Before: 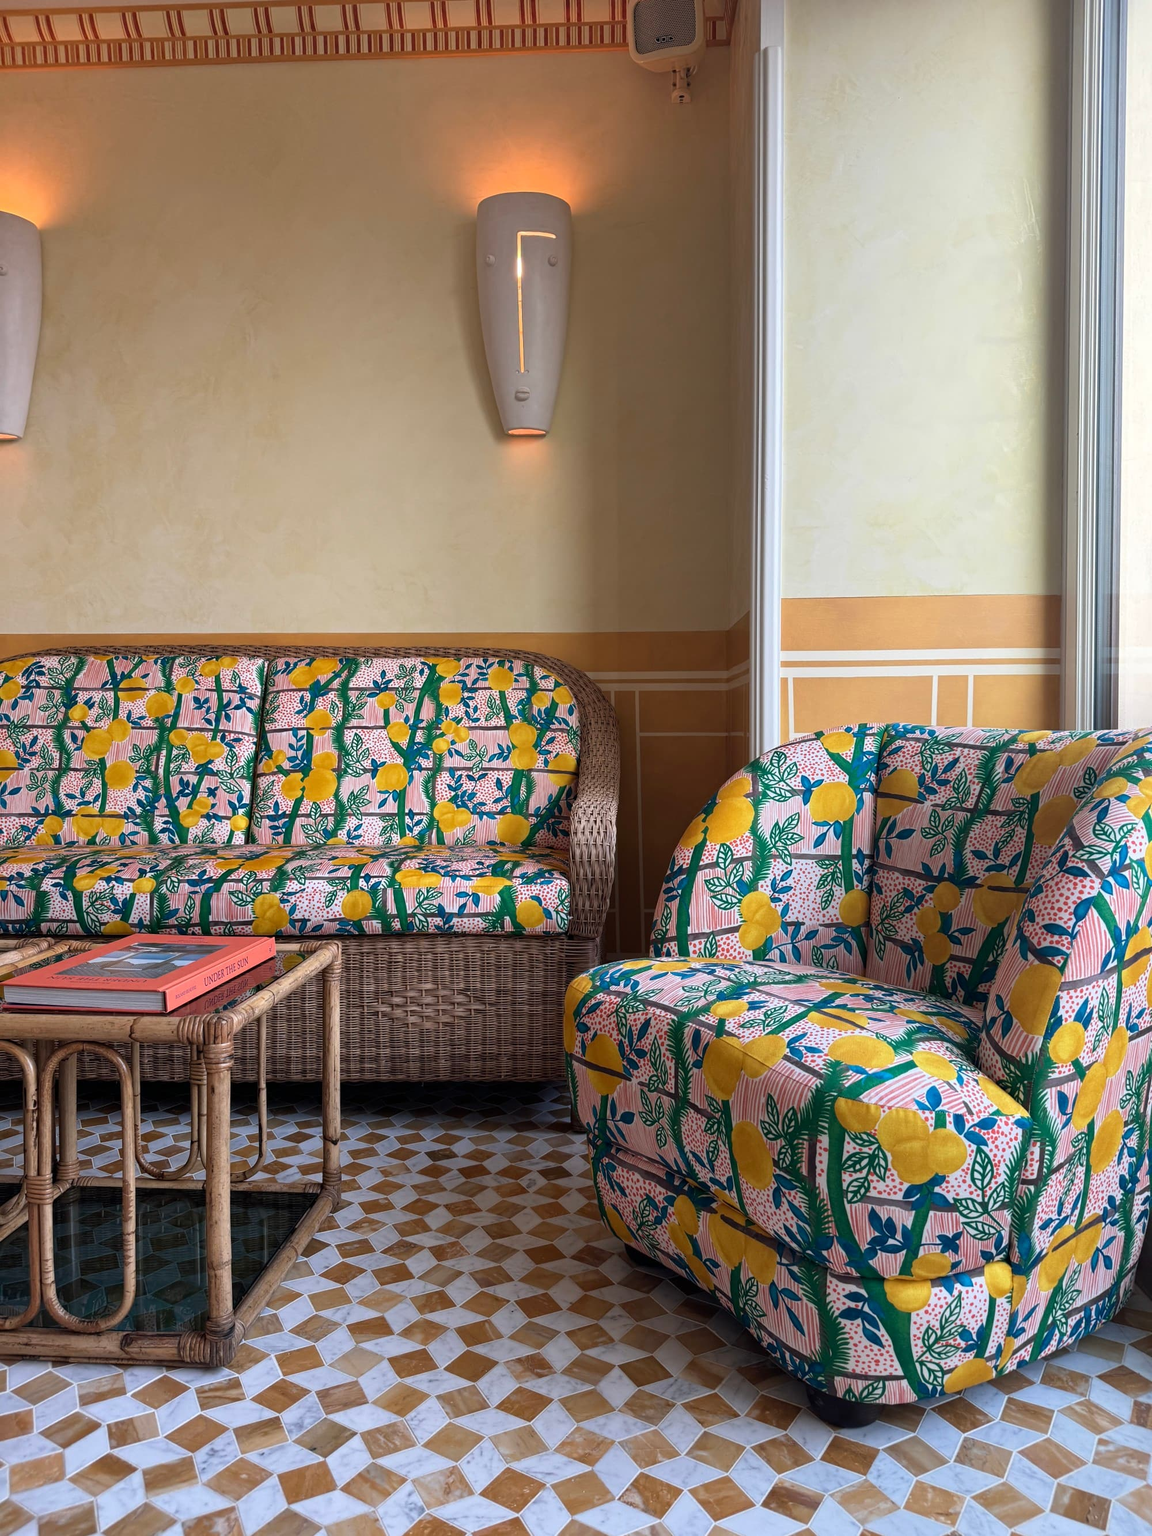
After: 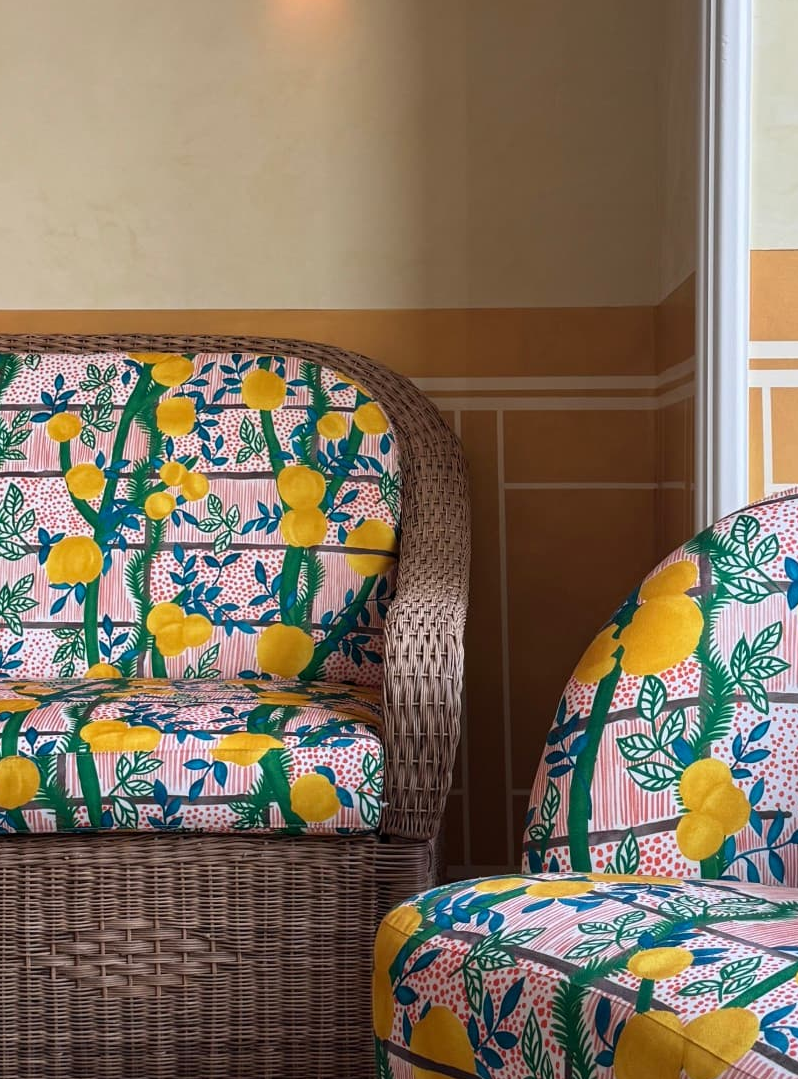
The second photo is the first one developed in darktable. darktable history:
crop: left 30.33%, top 29.621%, right 29.76%, bottom 29.894%
